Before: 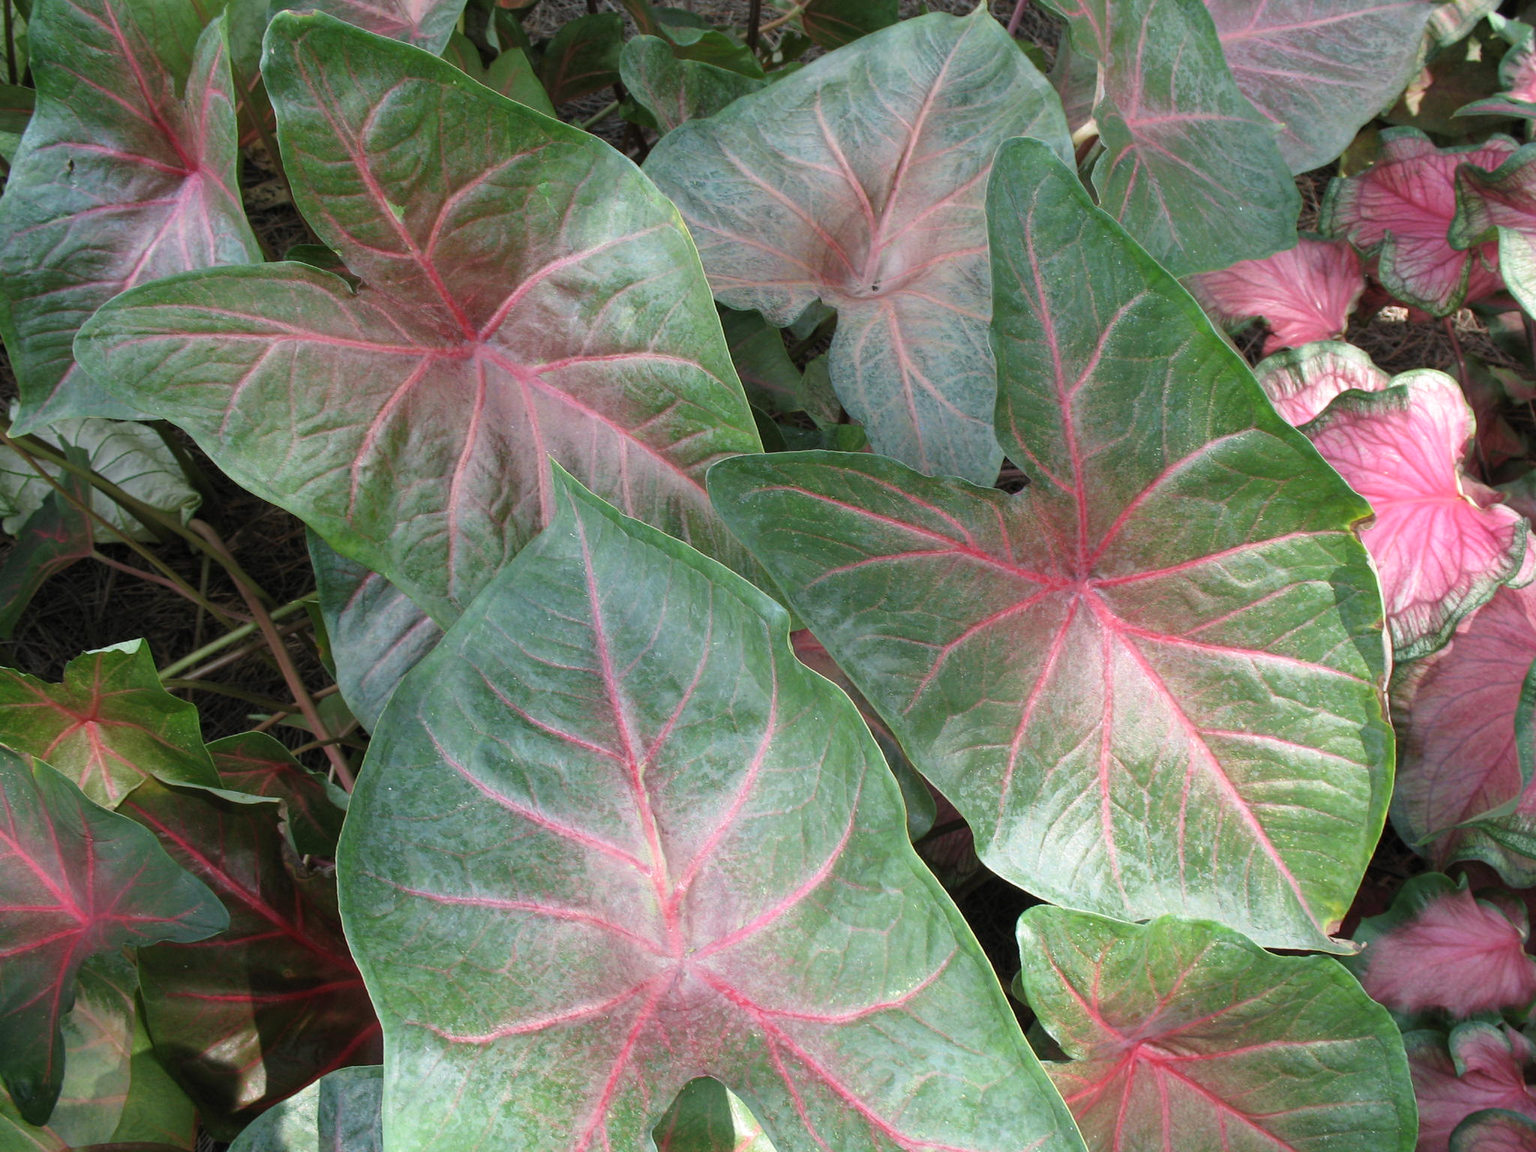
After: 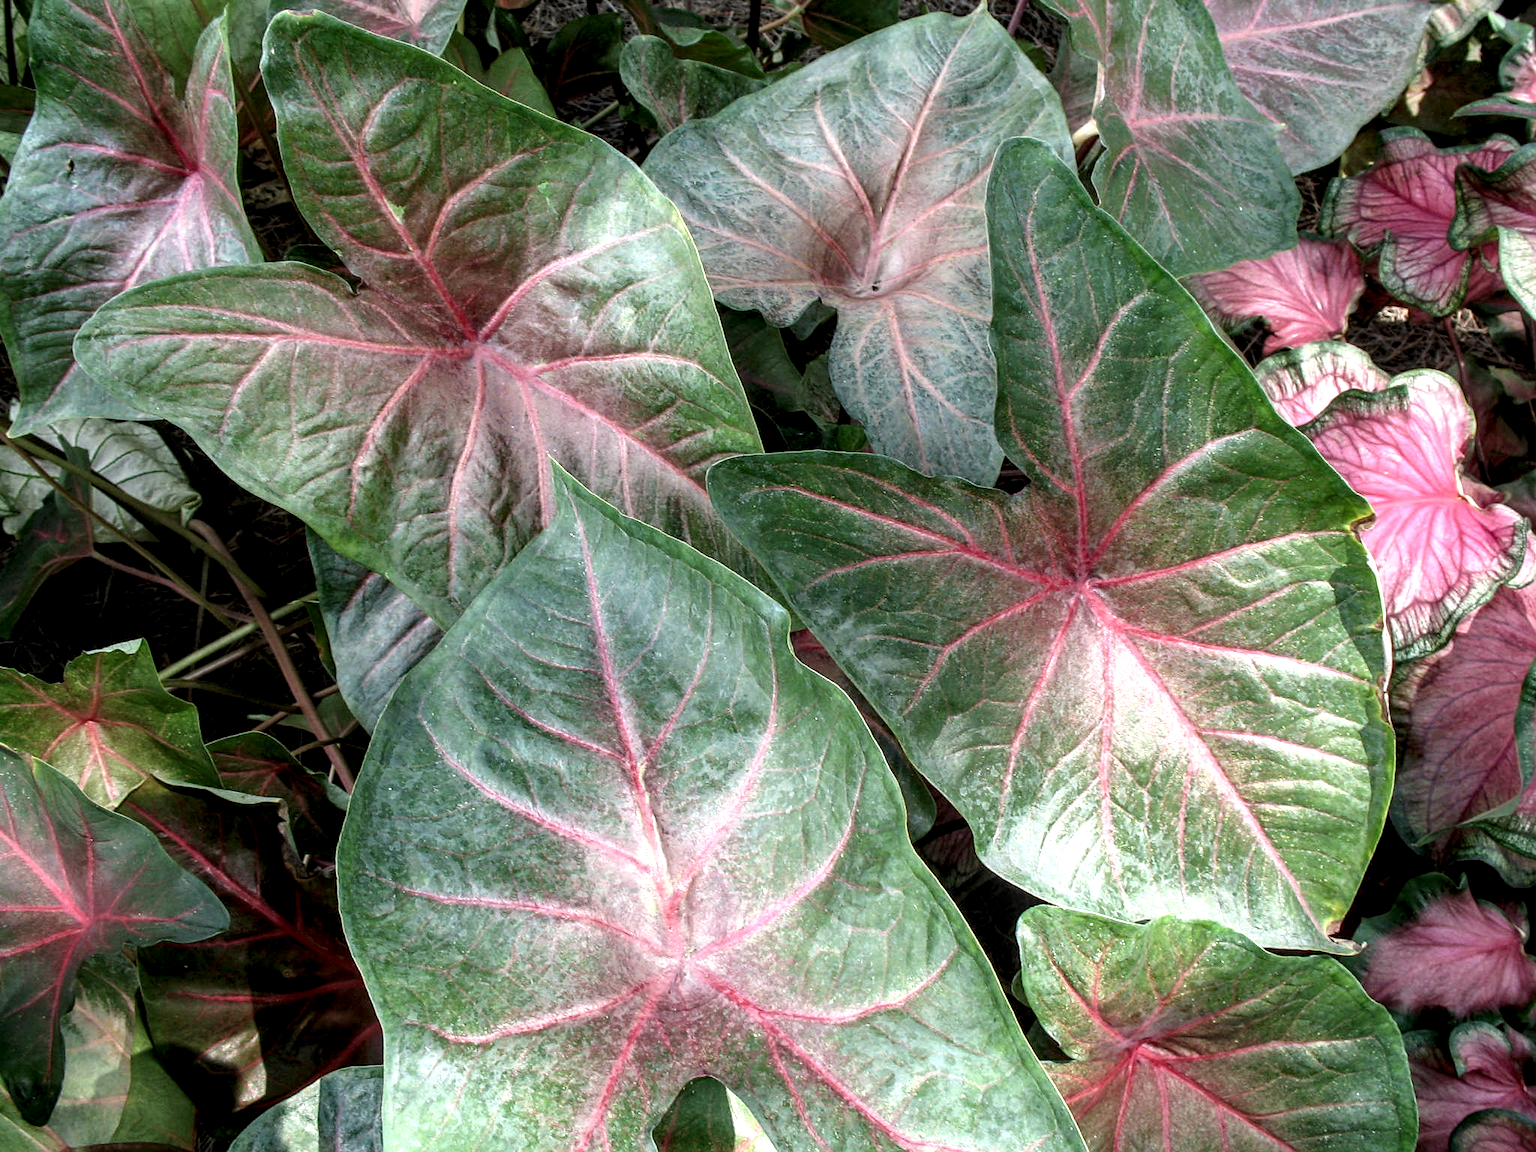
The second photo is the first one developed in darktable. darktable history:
local contrast: highlights 20%, detail 195%
sharpen: amount 0.217
